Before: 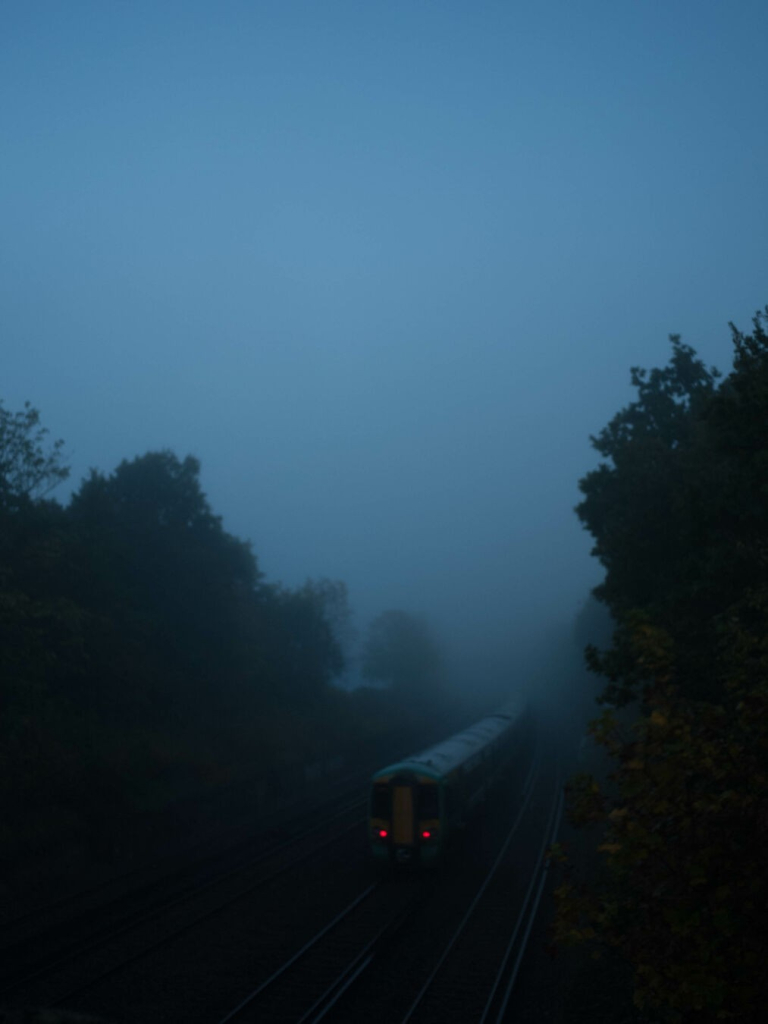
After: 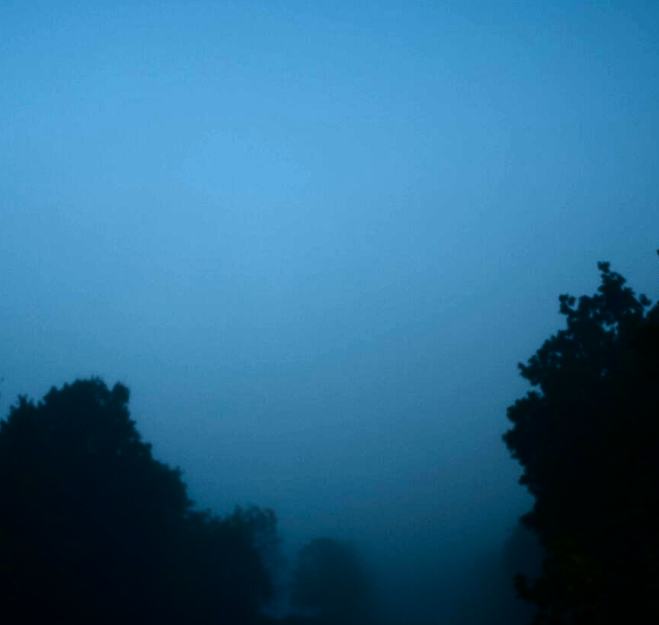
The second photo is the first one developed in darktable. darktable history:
crop and rotate: left 9.268%, top 7.121%, right 4.899%, bottom 31.776%
tone equalizer: -8 EV -0.726 EV, -7 EV -0.717 EV, -6 EV -0.616 EV, -5 EV -0.403 EV, -3 EV 0.381 EV, -2 EV 0.6 EV, -1 EV 0.699 EV, +0 EV 0.747 EV, edges refinement/feathering 500, mask exposure compensation -1.57 EV, preserve details no
contrast brightness saturation: contrast 0.205, brightness -0.108, saturation 0.213
